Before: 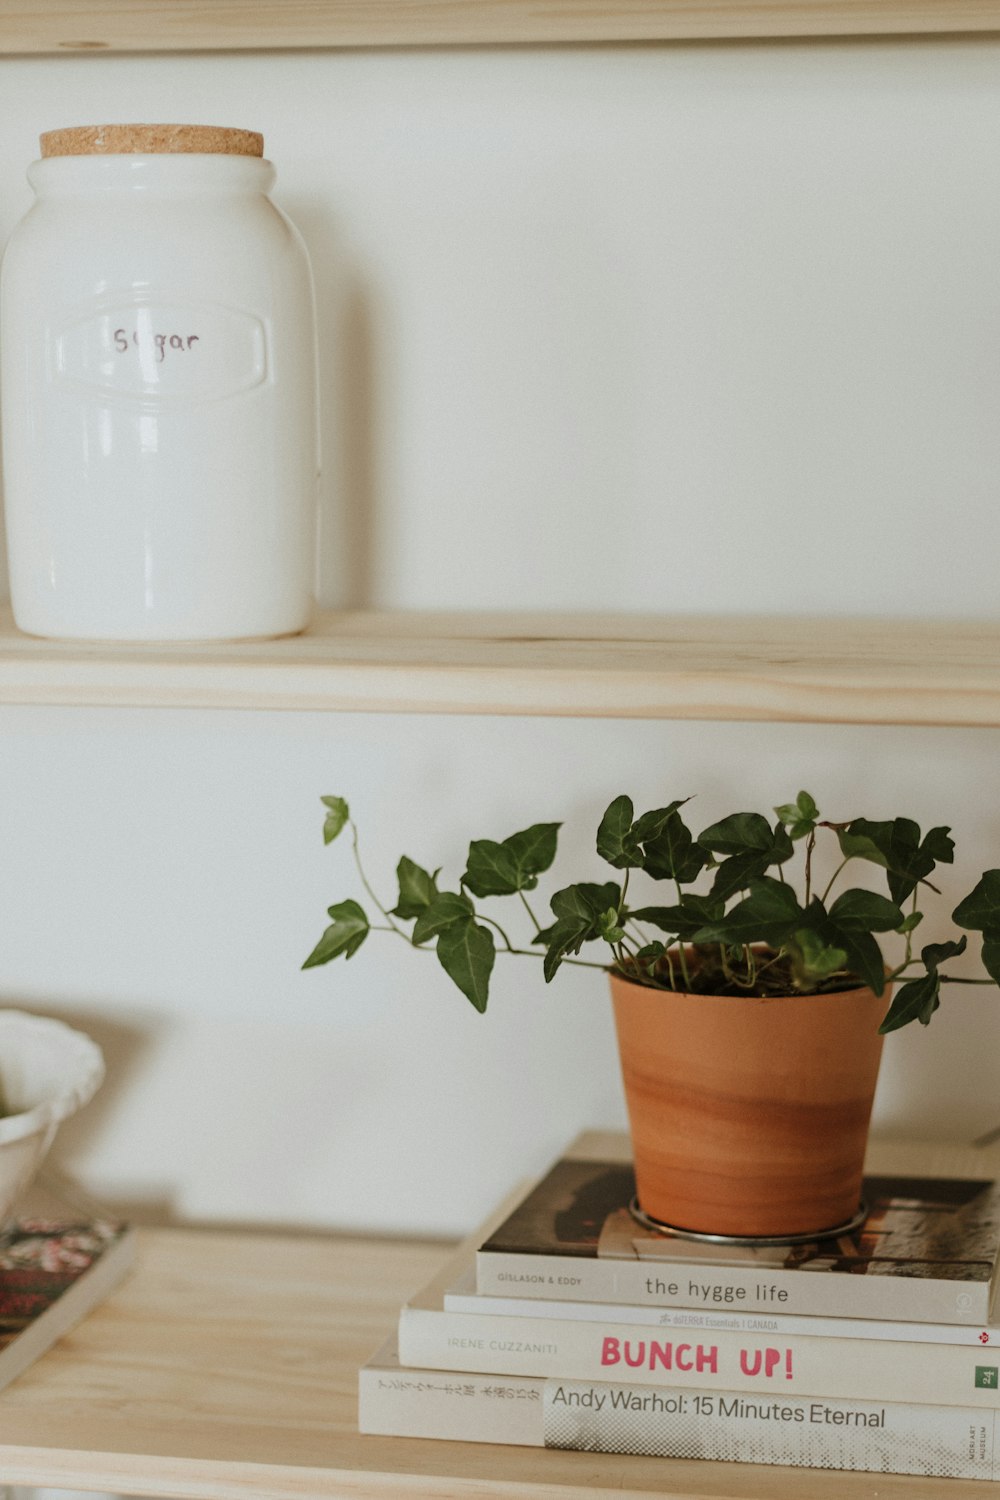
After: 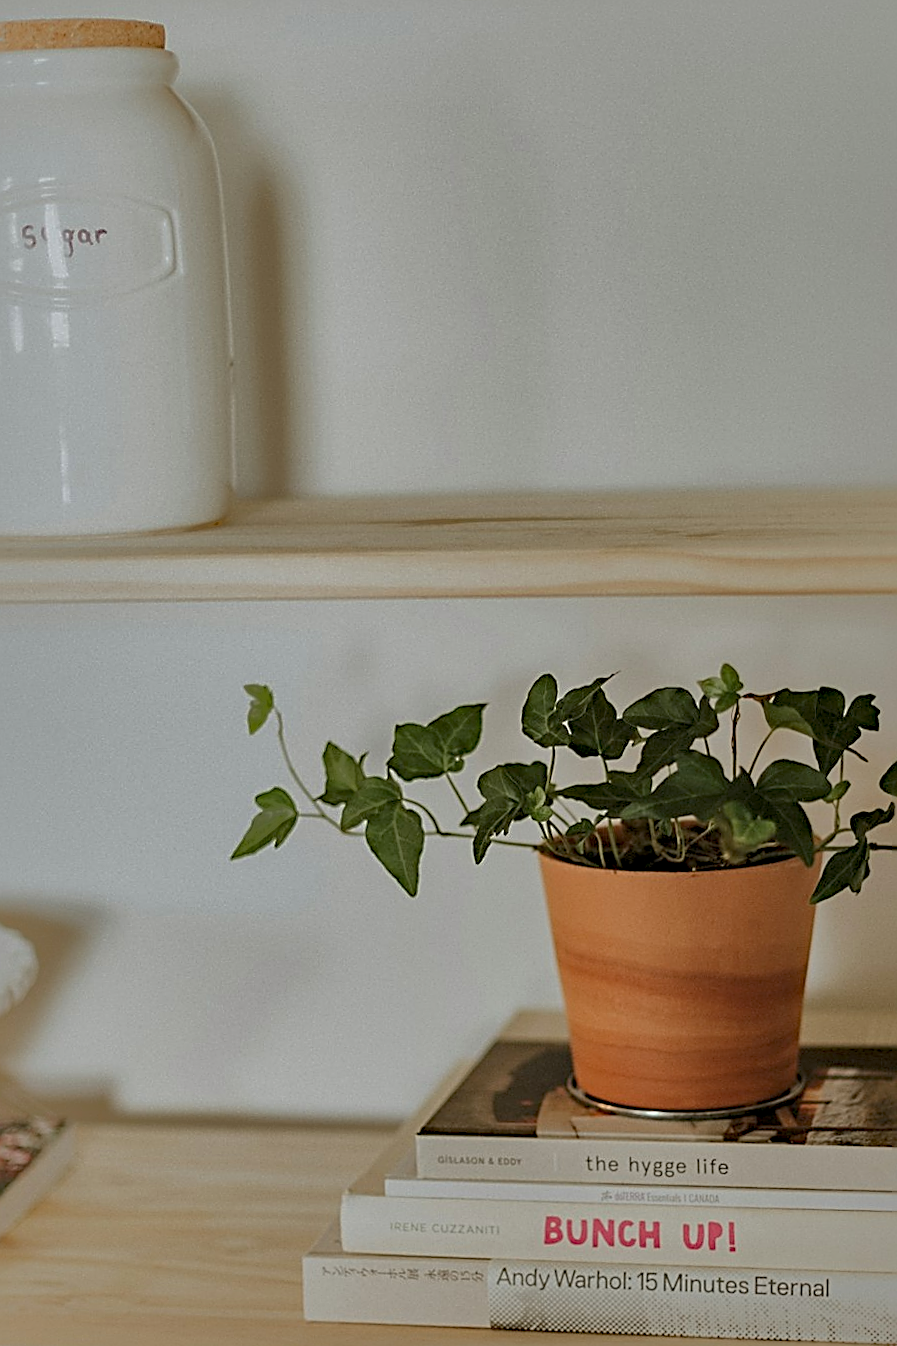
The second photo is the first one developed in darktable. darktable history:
sharpen: amount 1
contrast equalizer: octaves 7, y [[0.6 ×6], [0.55 ×6], [0 ×6], [0 ×6], [0 ×6]], mix 0.3
haze removal: adaptive false
exposure: exposure 0.2 EV, compensate highlight preservation false
crop and rotate: angle 1.96°, left 5.673%, top 5.673%
shadows and highlights: shadows 25, highlights -70
color balance: contrast -15%
